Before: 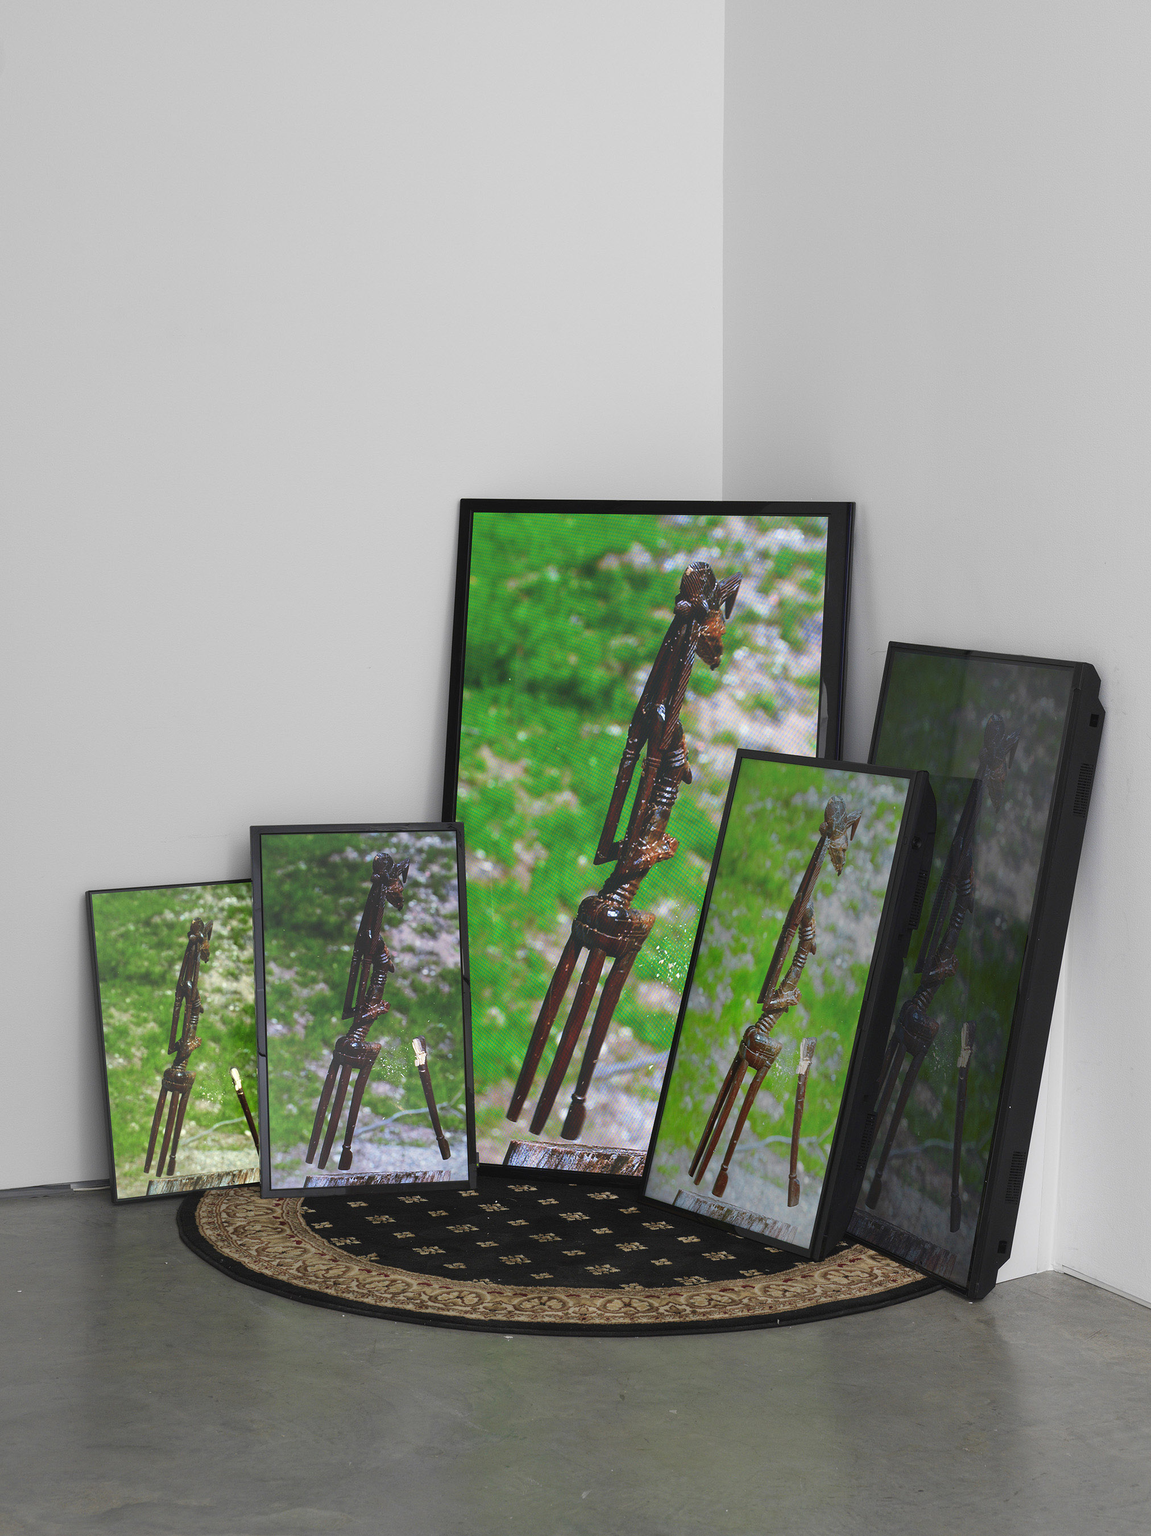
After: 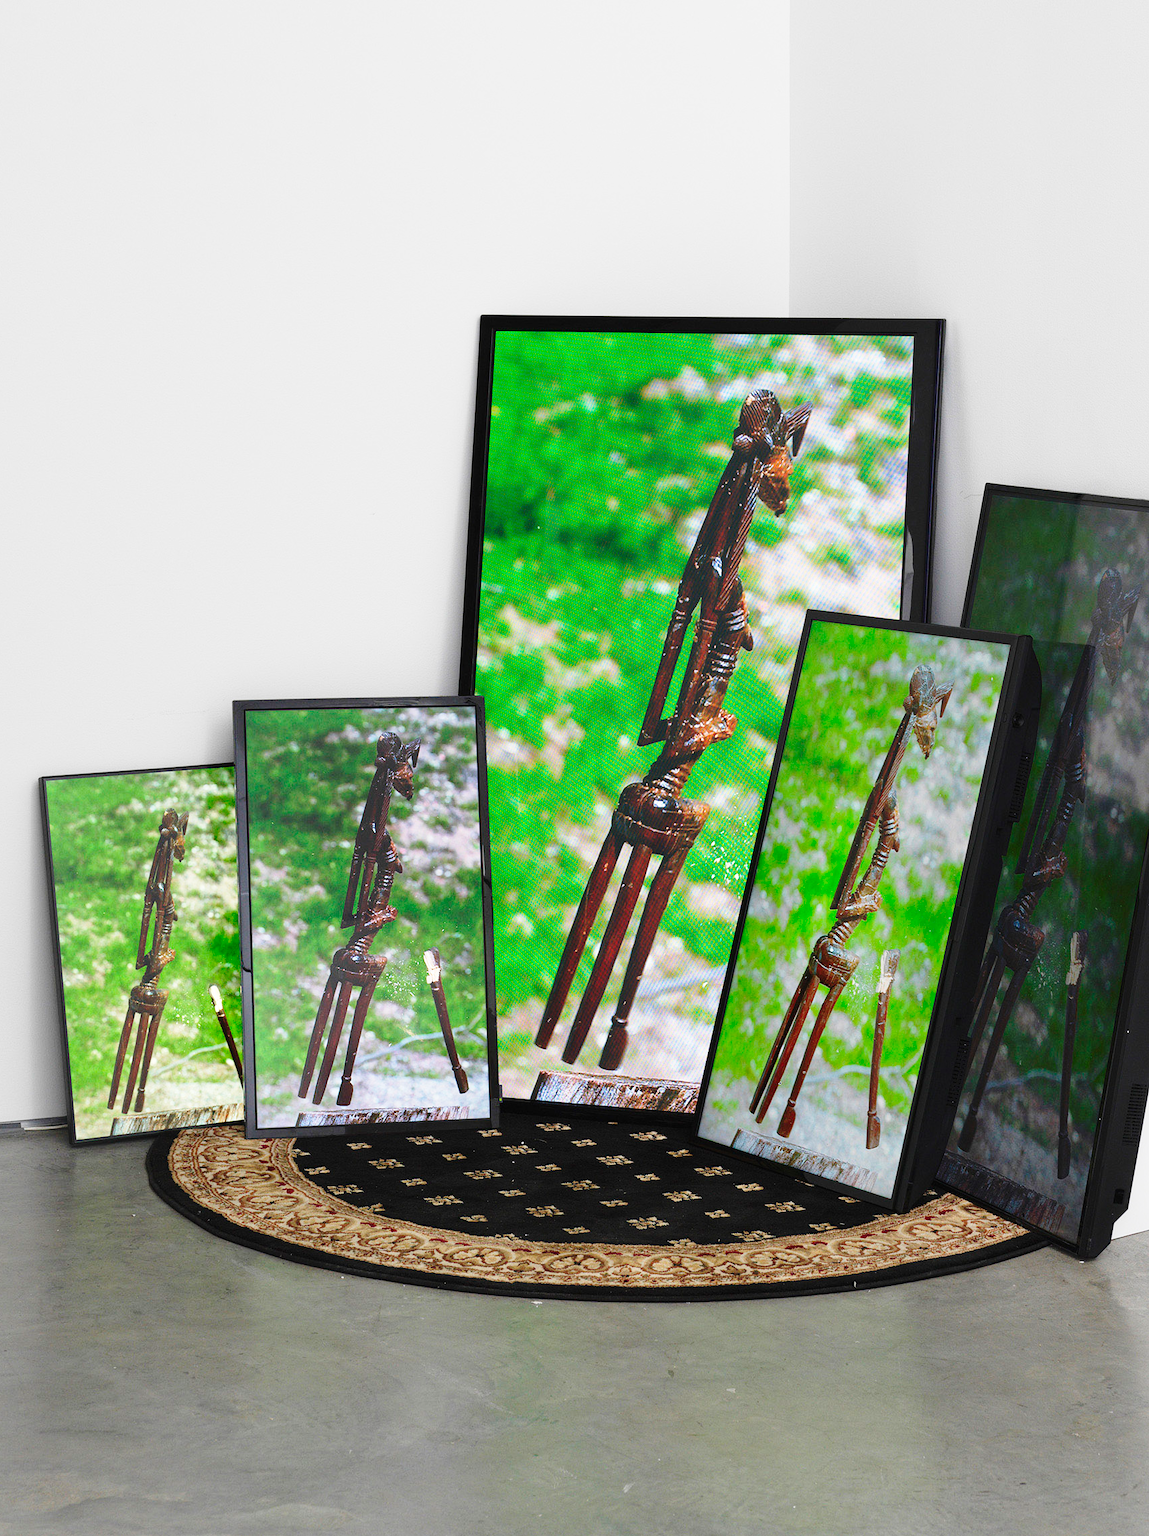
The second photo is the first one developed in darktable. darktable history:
crop and rotate: left 4.612%, top 15.106%, right 10.64%
base curve: curves: ch0 [(0, 0) (0.028, 0.03) (0.121, 0.232) (0.46, 0.748) (0.859, 0.968) (1, 1)], preserve colors none
